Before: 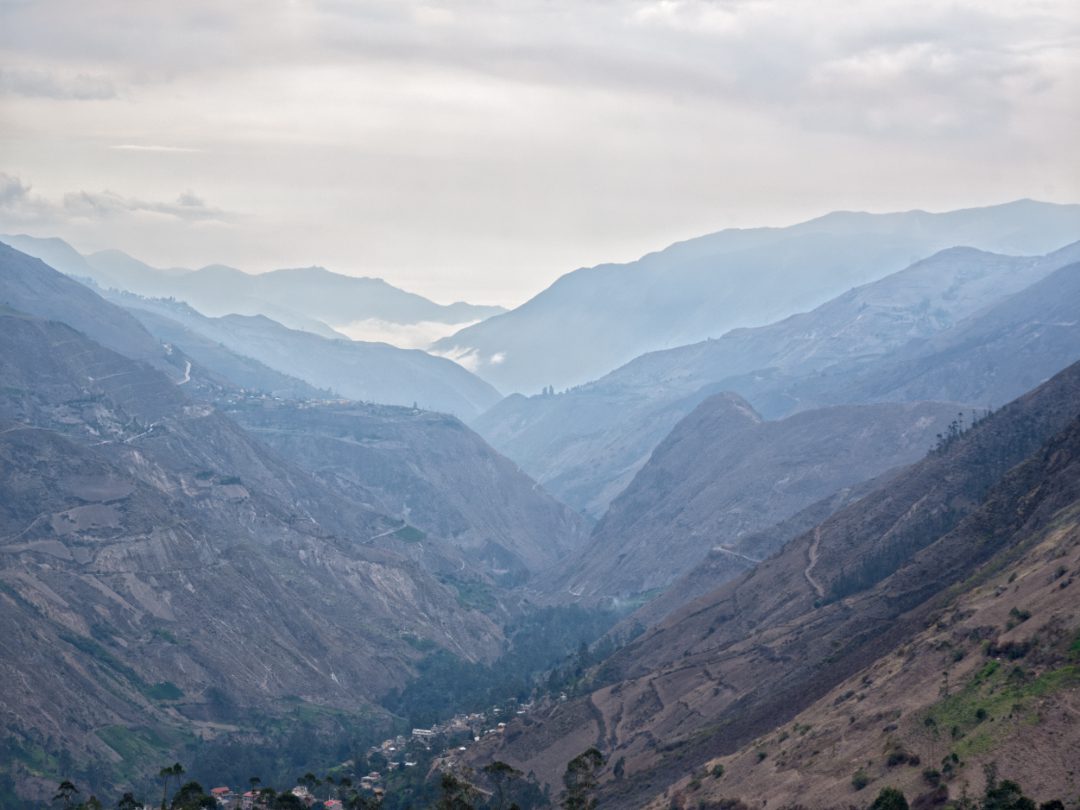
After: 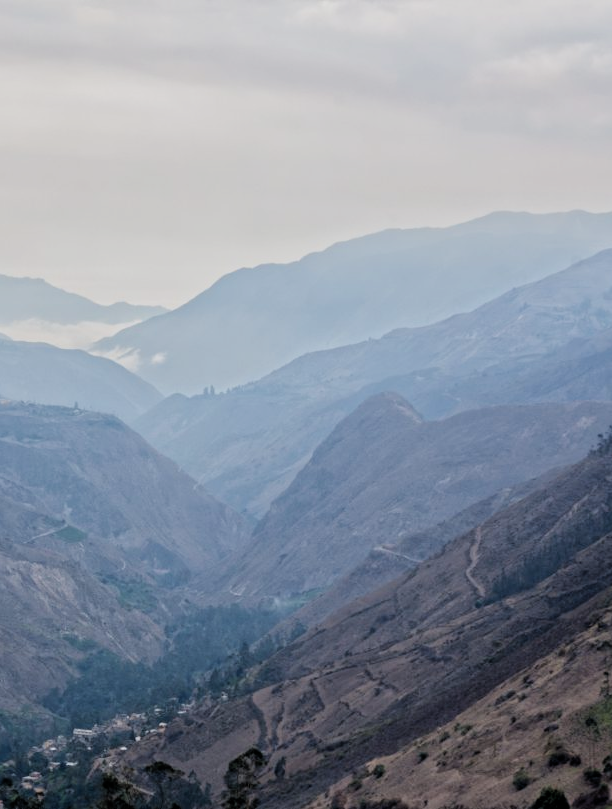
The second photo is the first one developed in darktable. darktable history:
filmic rgb: black relative exposure -5.12 EV, white relative exposure 3.97 EV, threshold 3.01 EV, hardness 2.88, contrast 1.099, iterations of high-quality reconstruction 0, enable highlight reconstruction true
crop: left 31.442%, top 0.018%, right 11.853%
